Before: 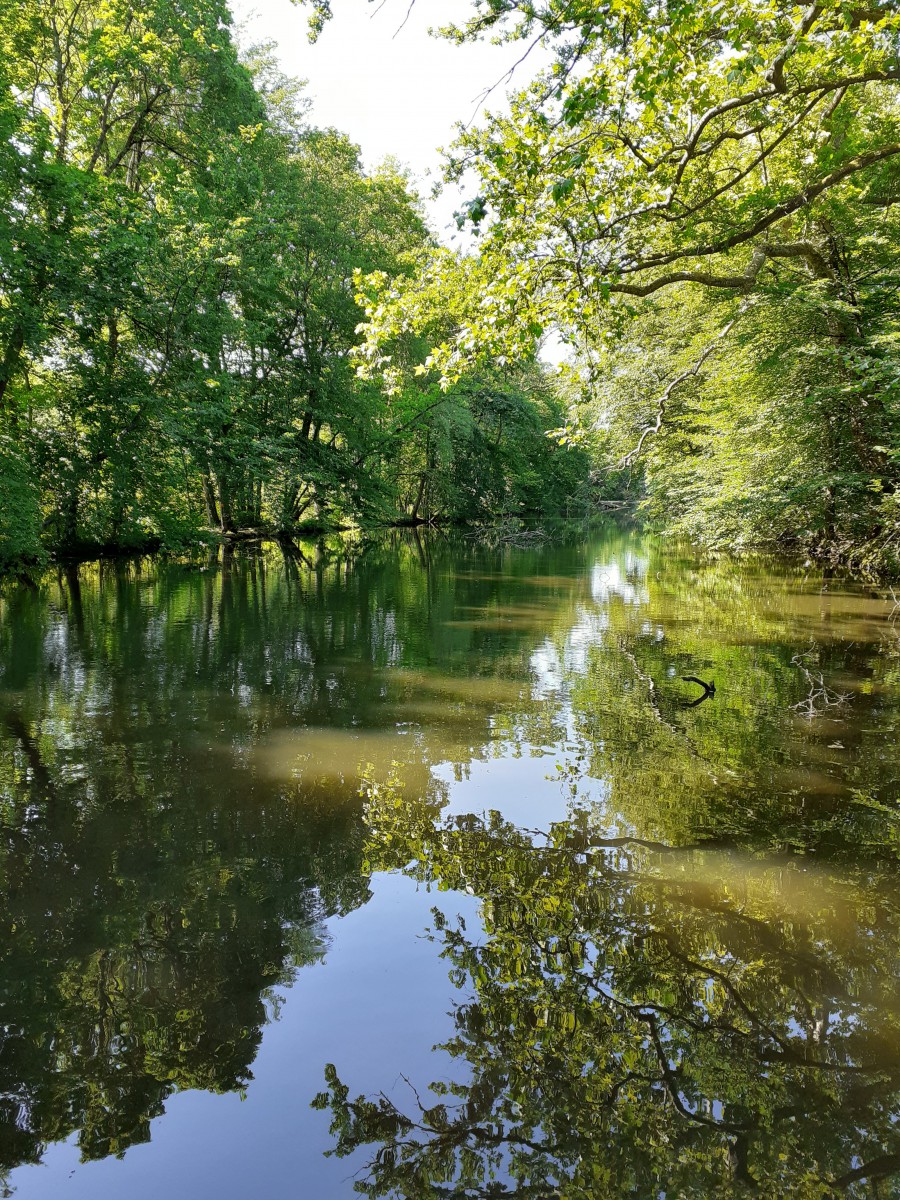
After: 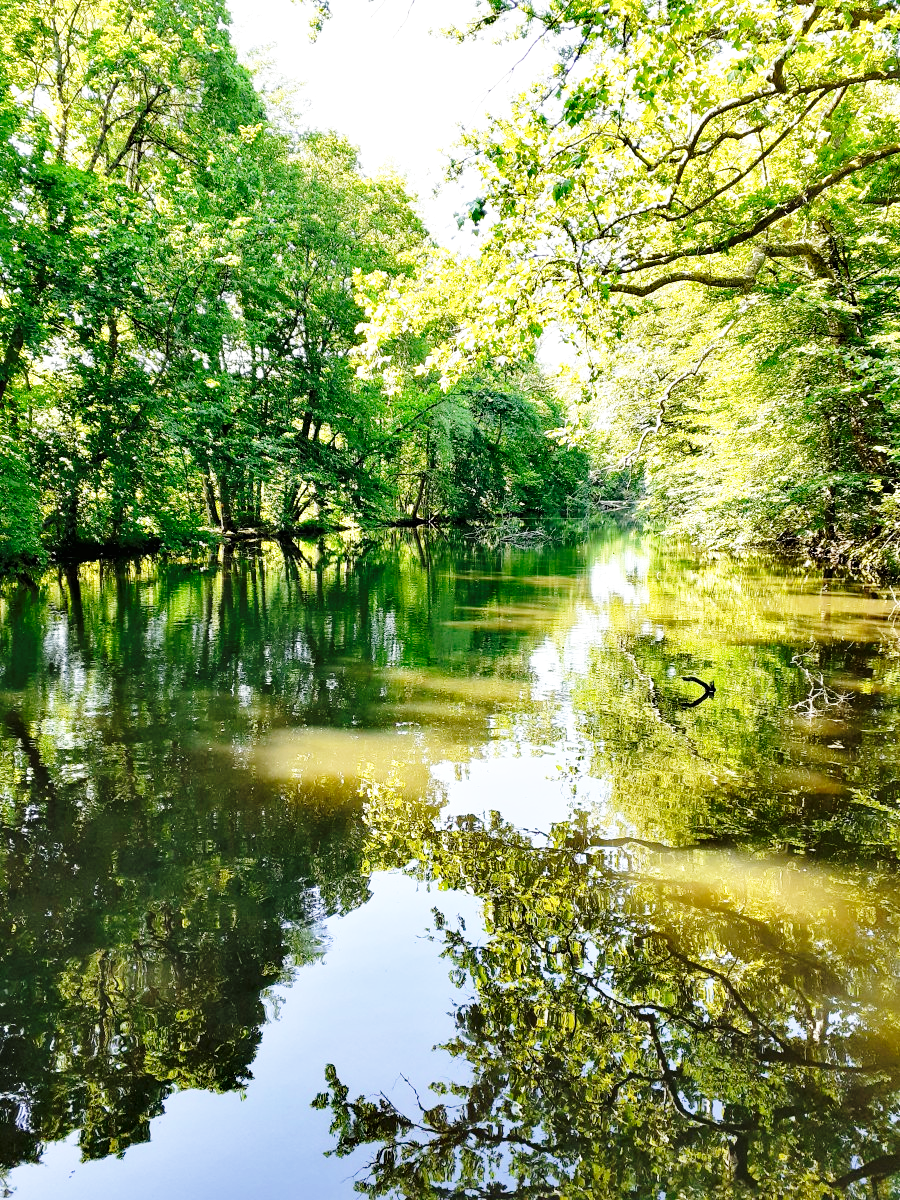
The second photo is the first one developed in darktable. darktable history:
contrast equalizer: octaves 7, y [[0.6 ×6], [0.55 ×6], [0 ×6], [0 ×6], [0 ×6]], mix 0.2
base curve: curves: ch0 [(0, 0) (0.028, 0.03) (0.105, 0.232) (0.387, 0.748) (0.754, 0.968) (1, 1)], fusion 1, exposure shift 0.576, preserve colors none
